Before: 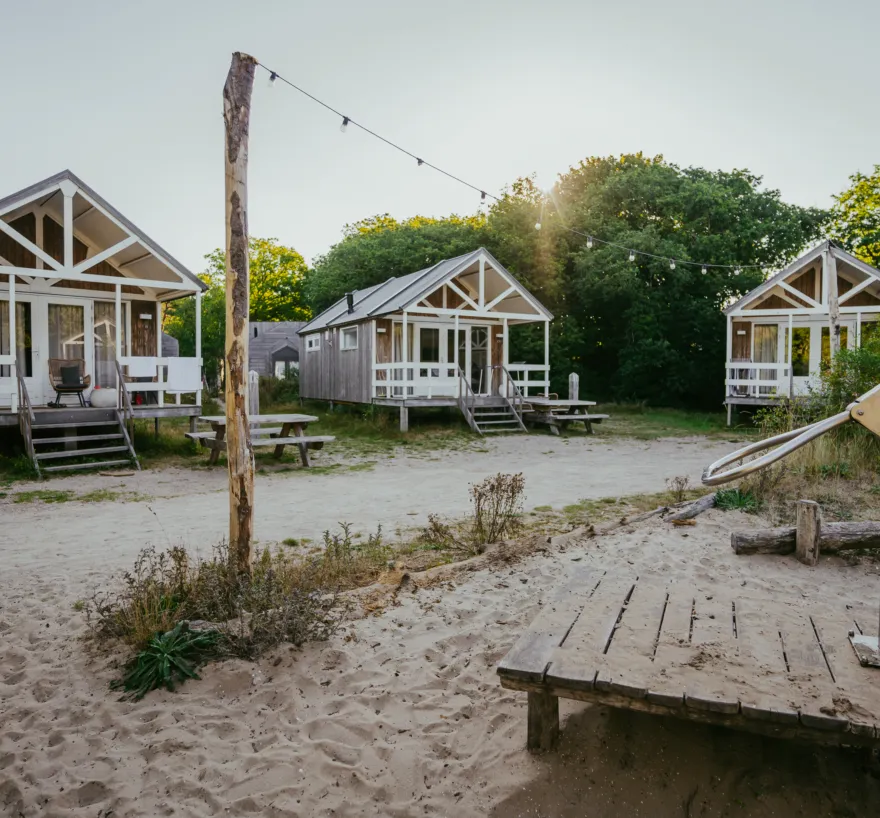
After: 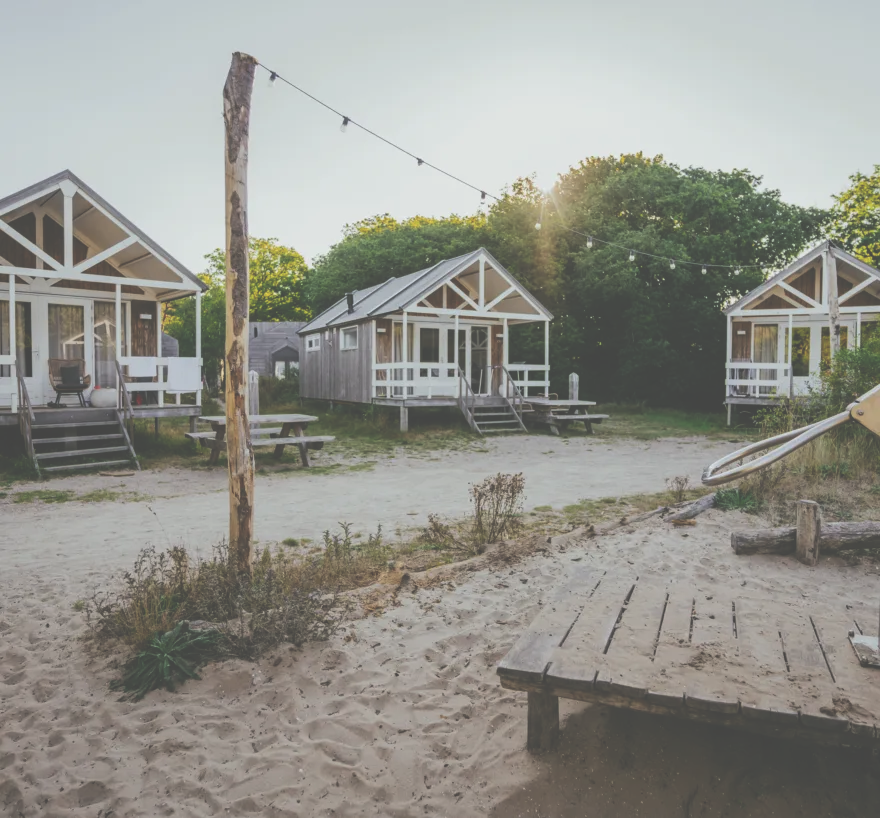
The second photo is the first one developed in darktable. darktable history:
exposure: black level correction -0.062, exposure -0.05 EV, compensate highlight preservation false
